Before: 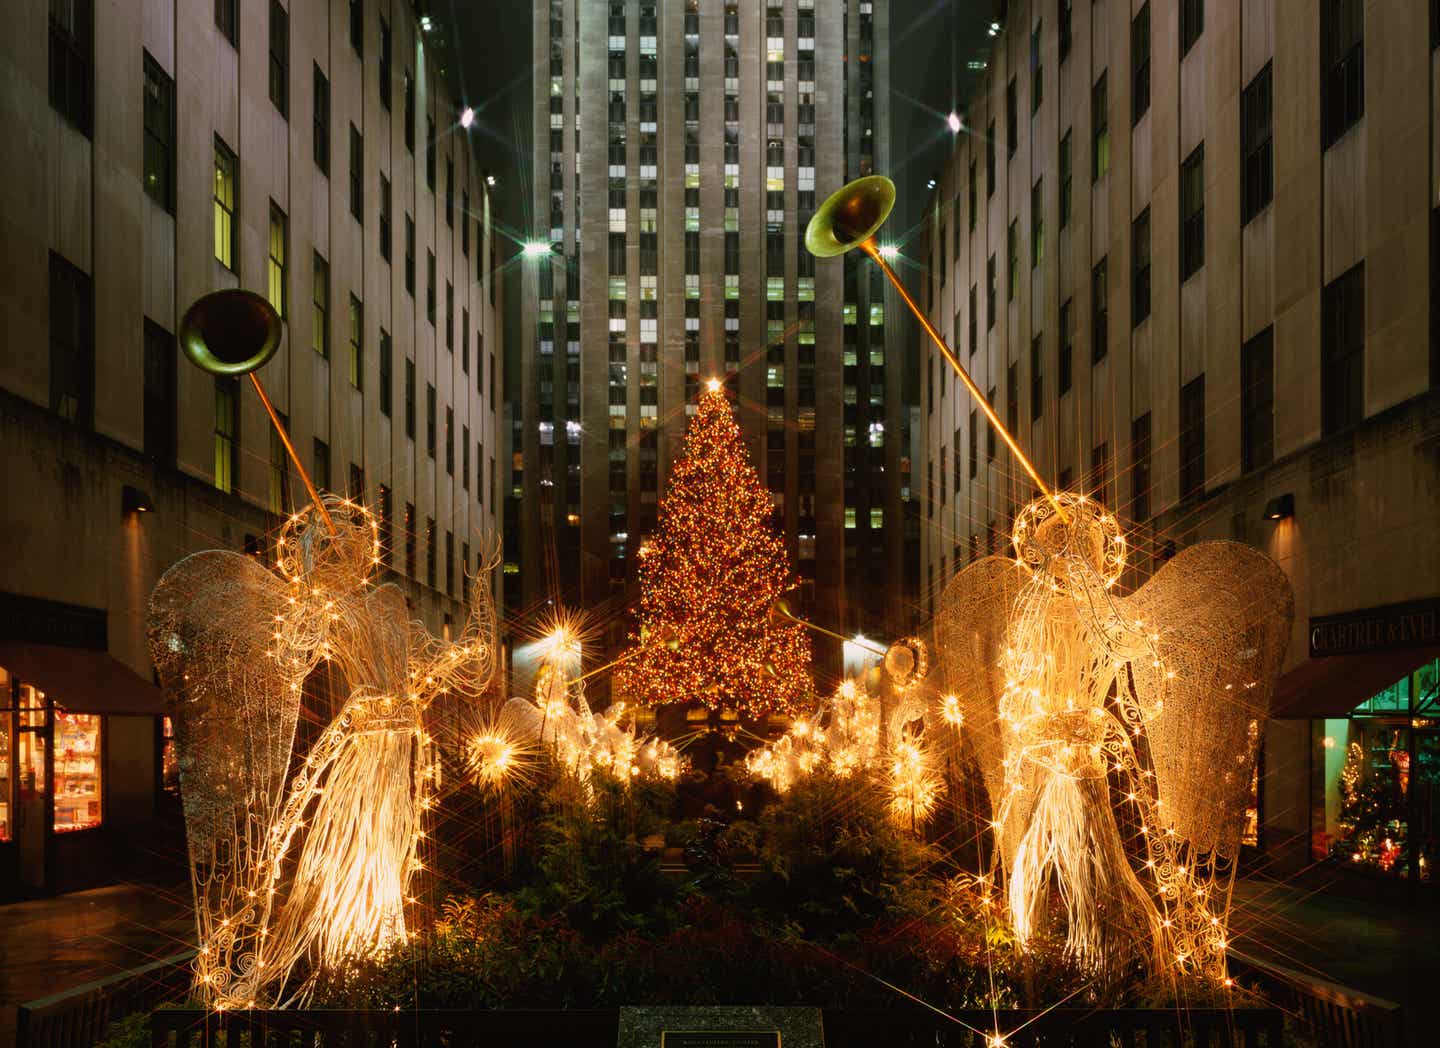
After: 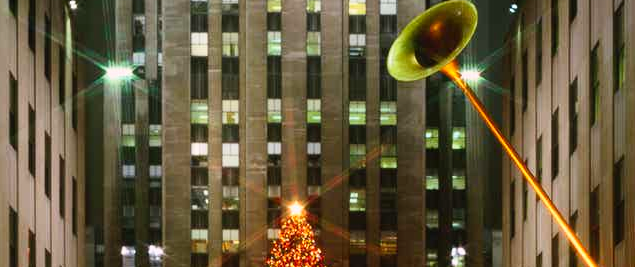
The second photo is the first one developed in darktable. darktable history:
crop: left 29.029%, top 16.83%, right 26.856%, bottom 57.616%
contrast brightness saturation: contrast 0.202, brightness 0.159, saturation 0.223
